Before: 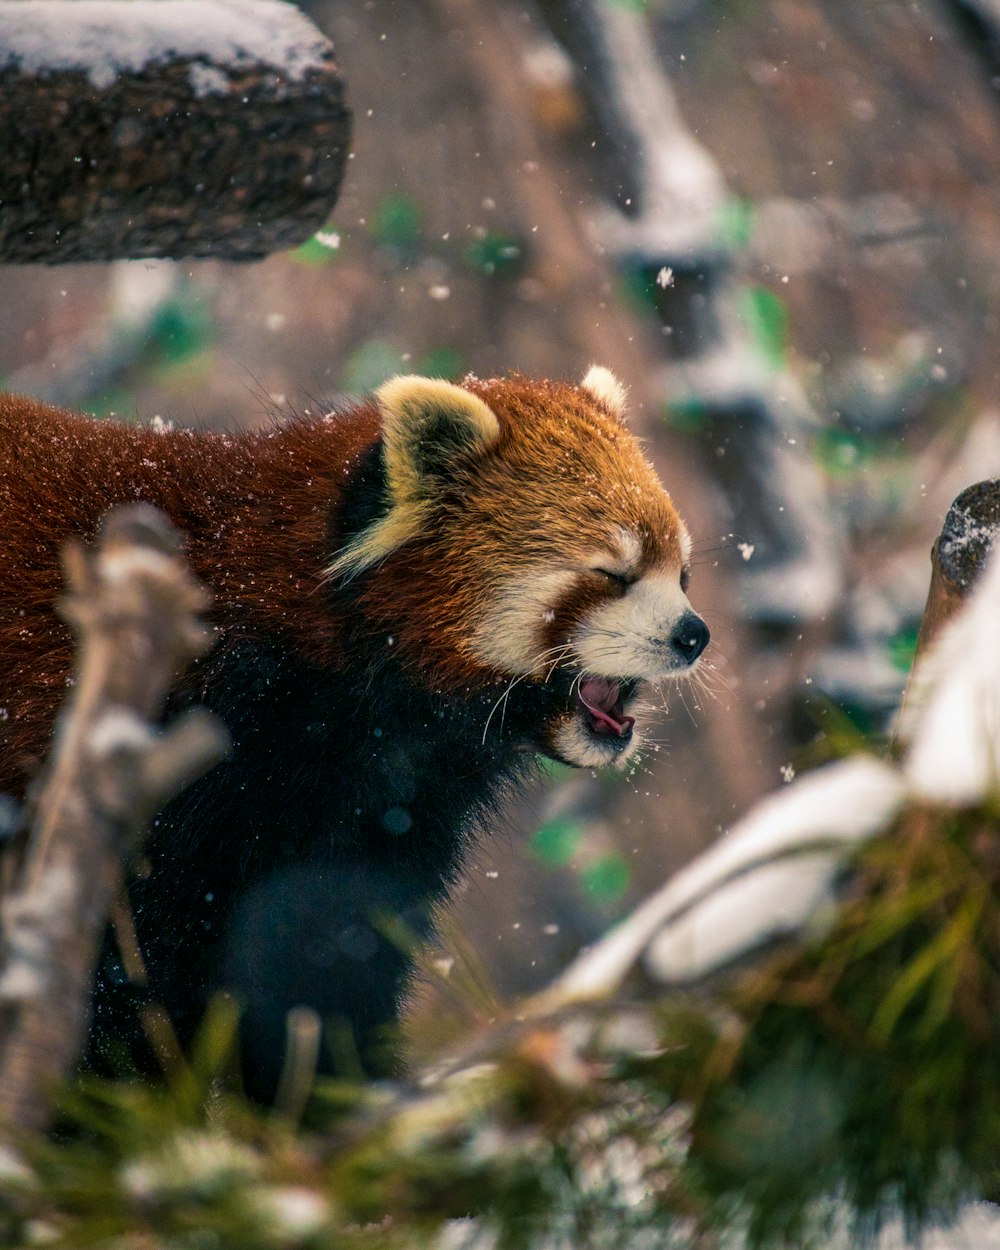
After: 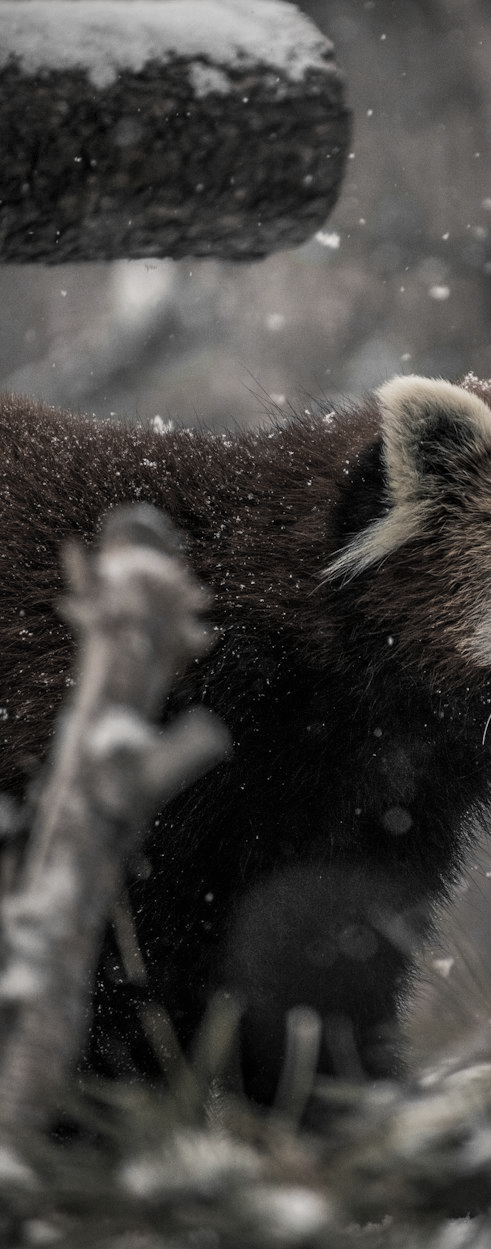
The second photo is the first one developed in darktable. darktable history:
color zones: curves: ch0 [(0, 0.613) (0.01, 0.613) (0.245, 0.448) (0.498, 0.529) (0.642, 0.665) (0.879, 0.777) (0.99, 0.613)]; ch1 [(0, 0.035) (0.121, 0.189) (0.259, 0.197) (0.415, 0.061) (0.589, 0.022) (0.732, 0.022) (0.857, 0.026) (0.991, 0.053)], mix 32.67%
crop and rotate: left 0.056%, top 0%, right 50.805%
vignetting: brightness -0.611, saturation -0.678, dithering 8-bit output
